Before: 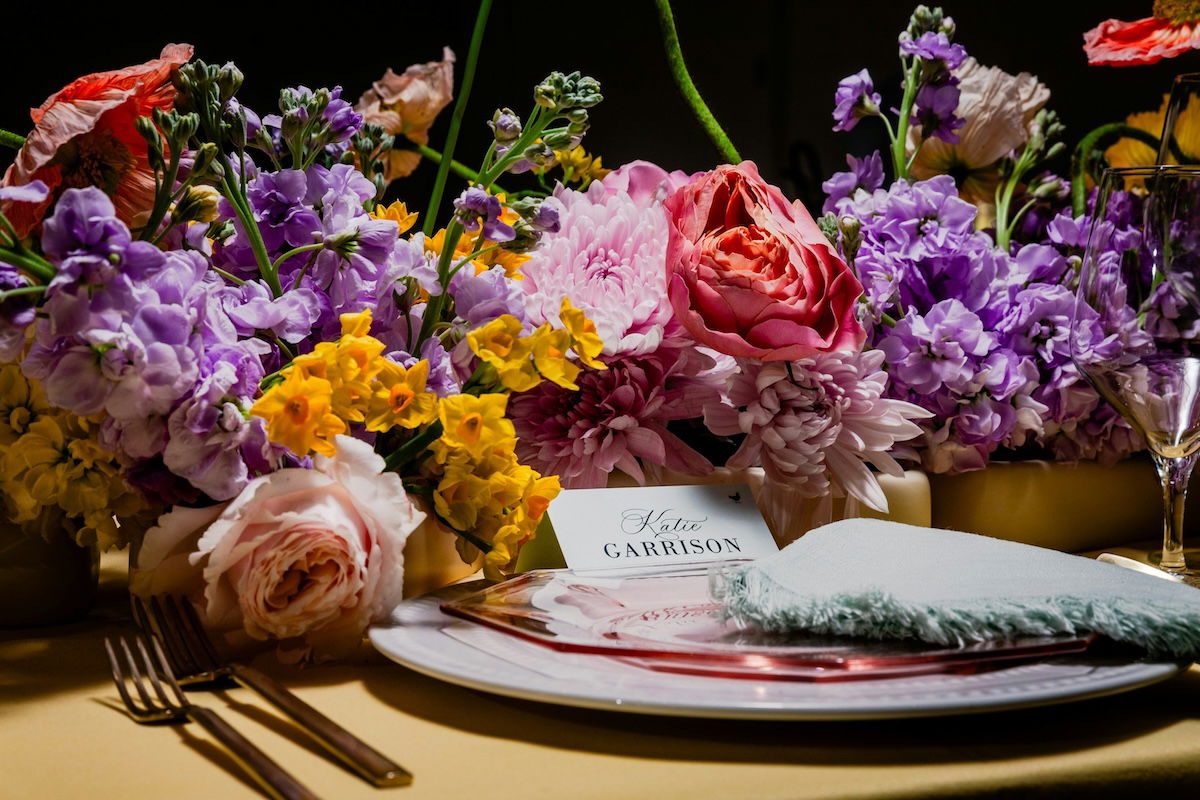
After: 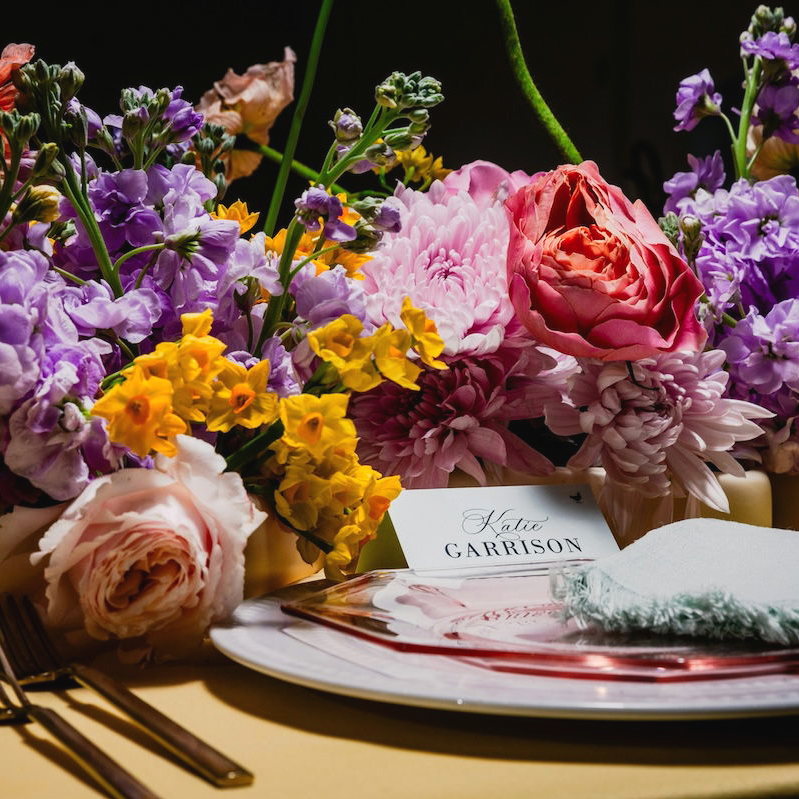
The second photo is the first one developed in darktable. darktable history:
crop and rotate: left 13.324%, right 20.066%
contrast brightness saturation: contrast 0.078, saturation 0.021
exposure: black level correction -0.003, exposure 0.032 EV, compensate highlight preservation false
